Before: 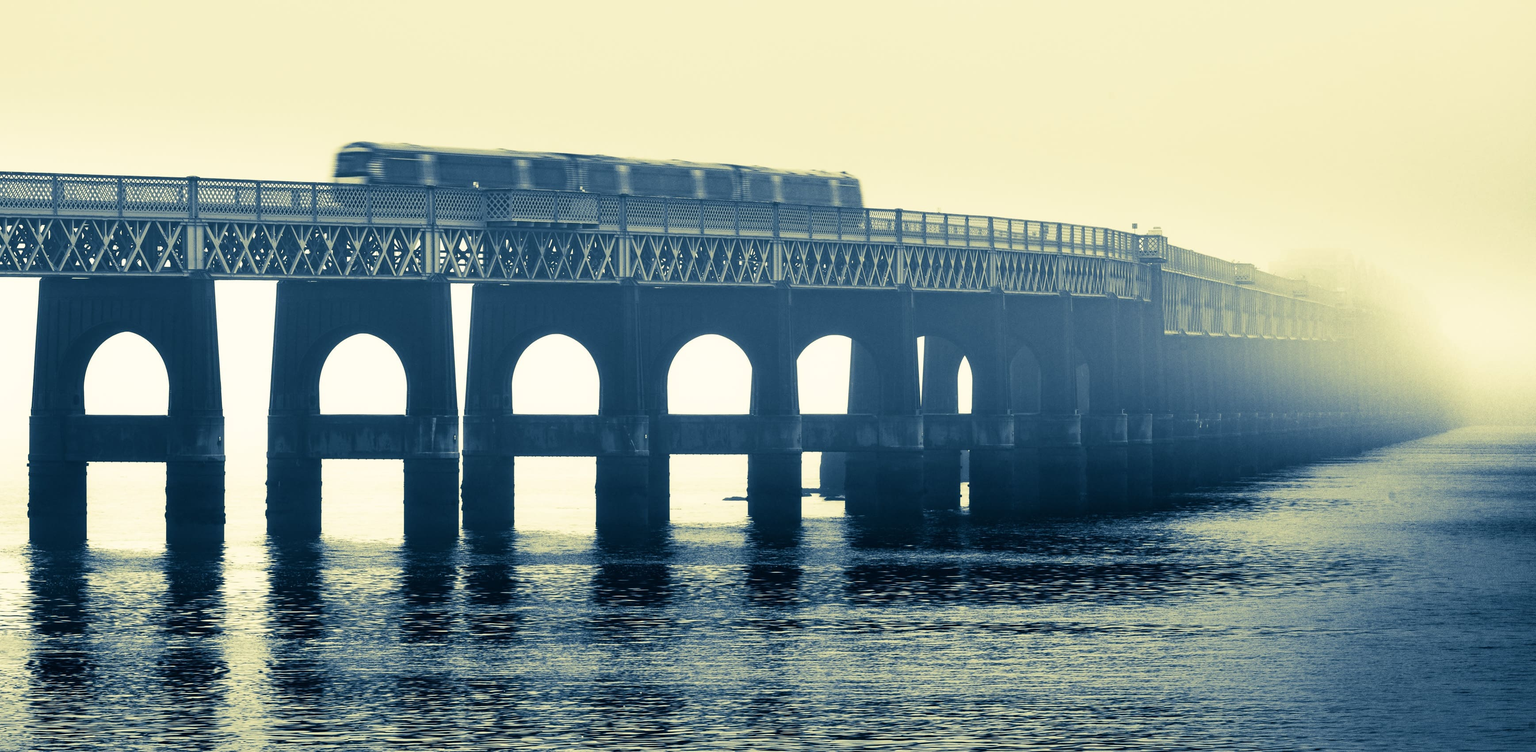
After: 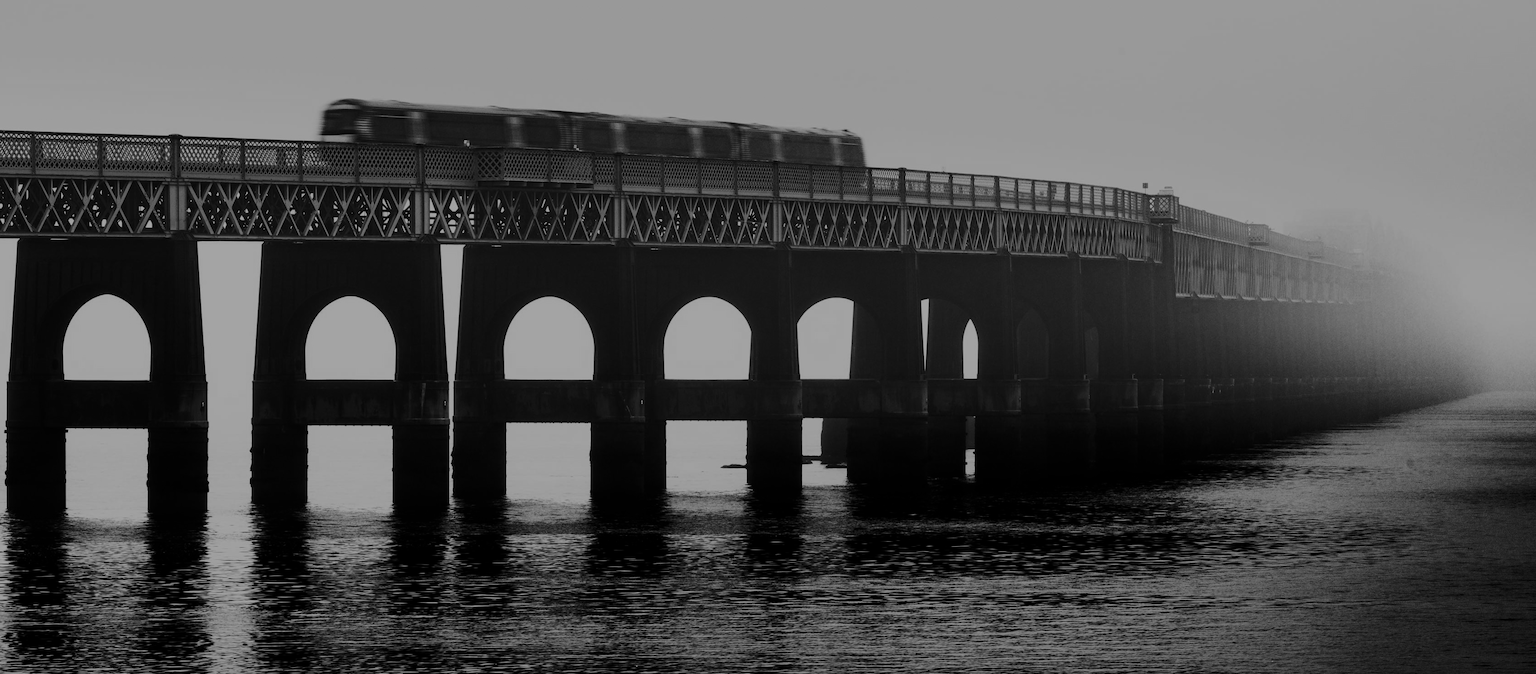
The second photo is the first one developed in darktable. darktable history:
crop: left 1.507%, top 6.147%, right 1.379%, bottom 6.637%
contrast brightness saturation: contrast -0.03, brightness -0.59, saturation -1
filmic rgb: black relative exposure -6.68 EV, white relative exposure 4.56 EV, hardness 3.25
